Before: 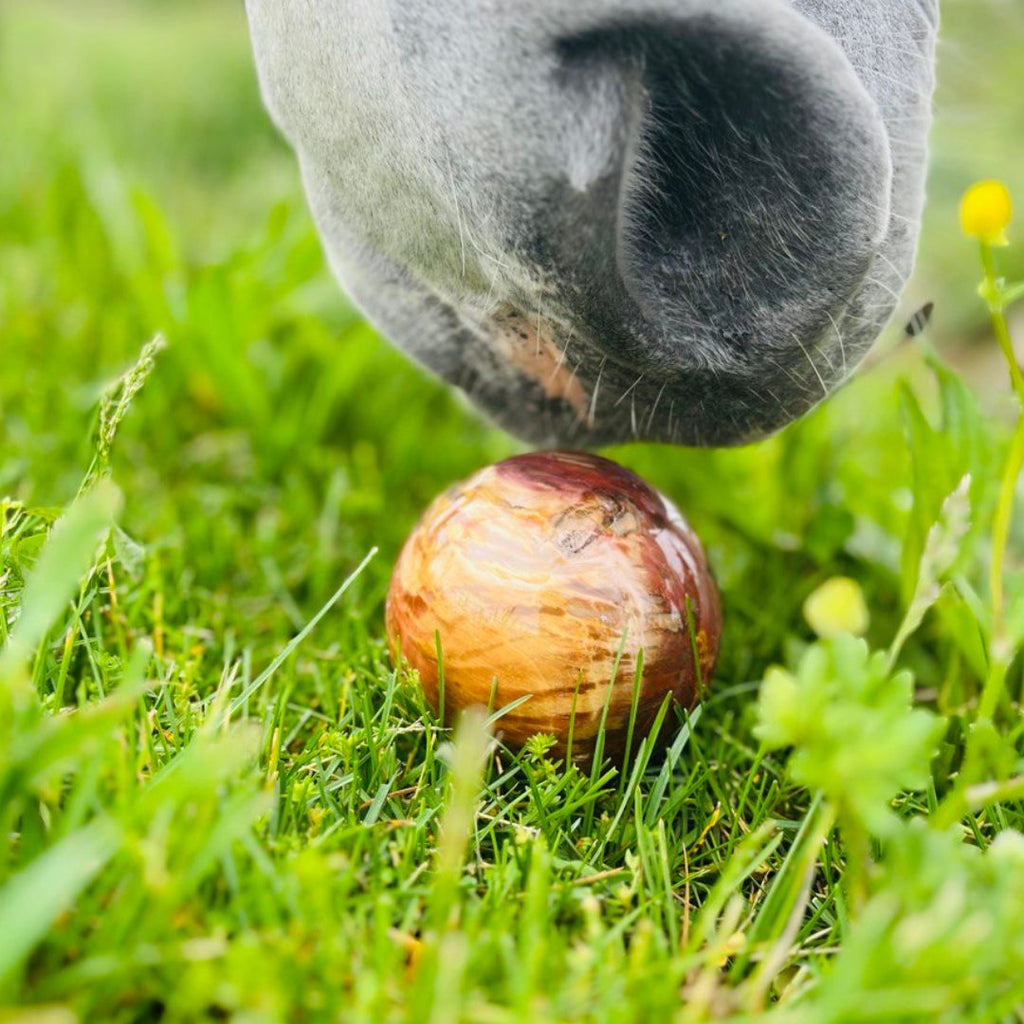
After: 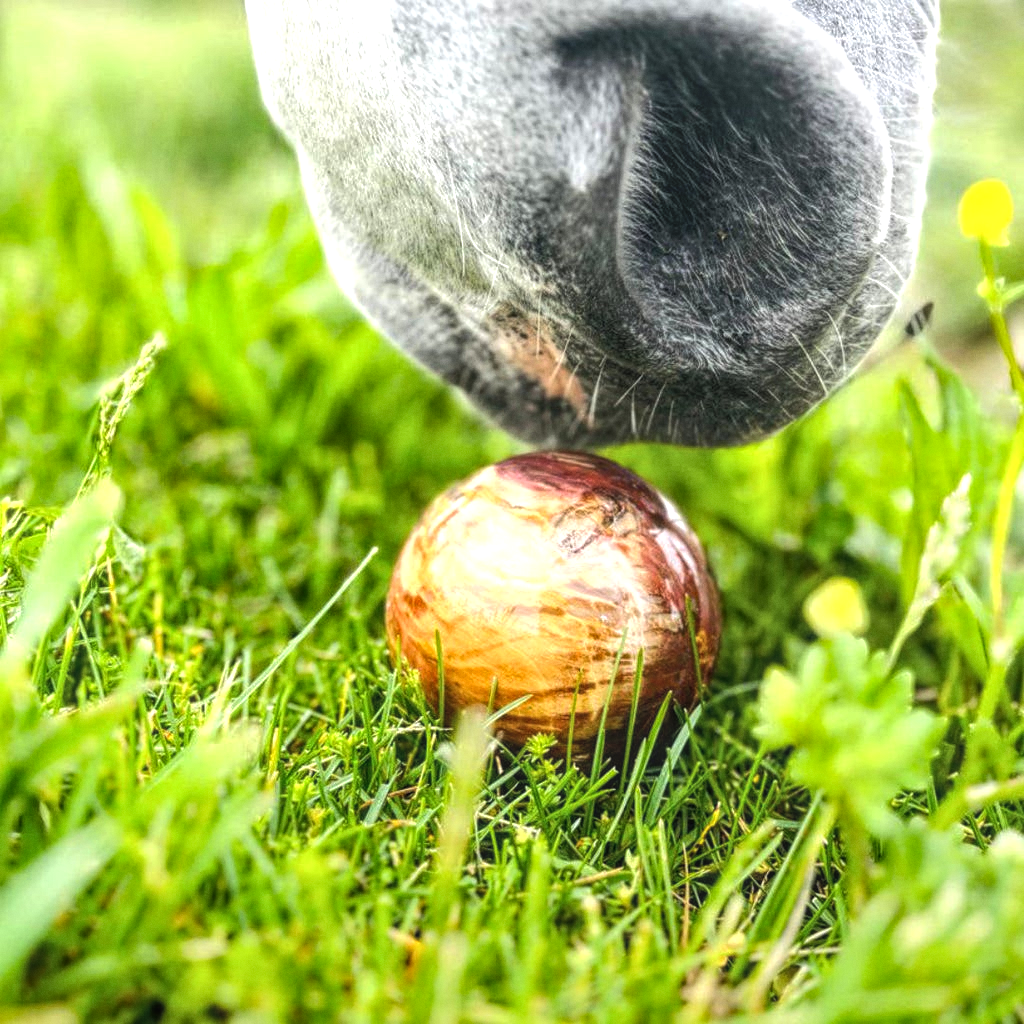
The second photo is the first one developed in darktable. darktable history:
local contrast: highlights 74%, shadows 55%, detail 176%, midtone range 0.207
tone equalizer: -8 EV -0.75 EV, -7 EV -0.7 EV, -6 EV -0.6 EV, -5 EV -0.4 EV, -3 EV 0.4 EV, -2 EV 0.6 EV, -1 EV 0.7 EV, +0 EV 0.75 EV, edges refinement/feathering 500, mask exposure compensation -1.57 EV, preserve details no
grain: coarseness 0.09 ISO, strength 10%
graduated density: rotation -180°, offset 24.95
